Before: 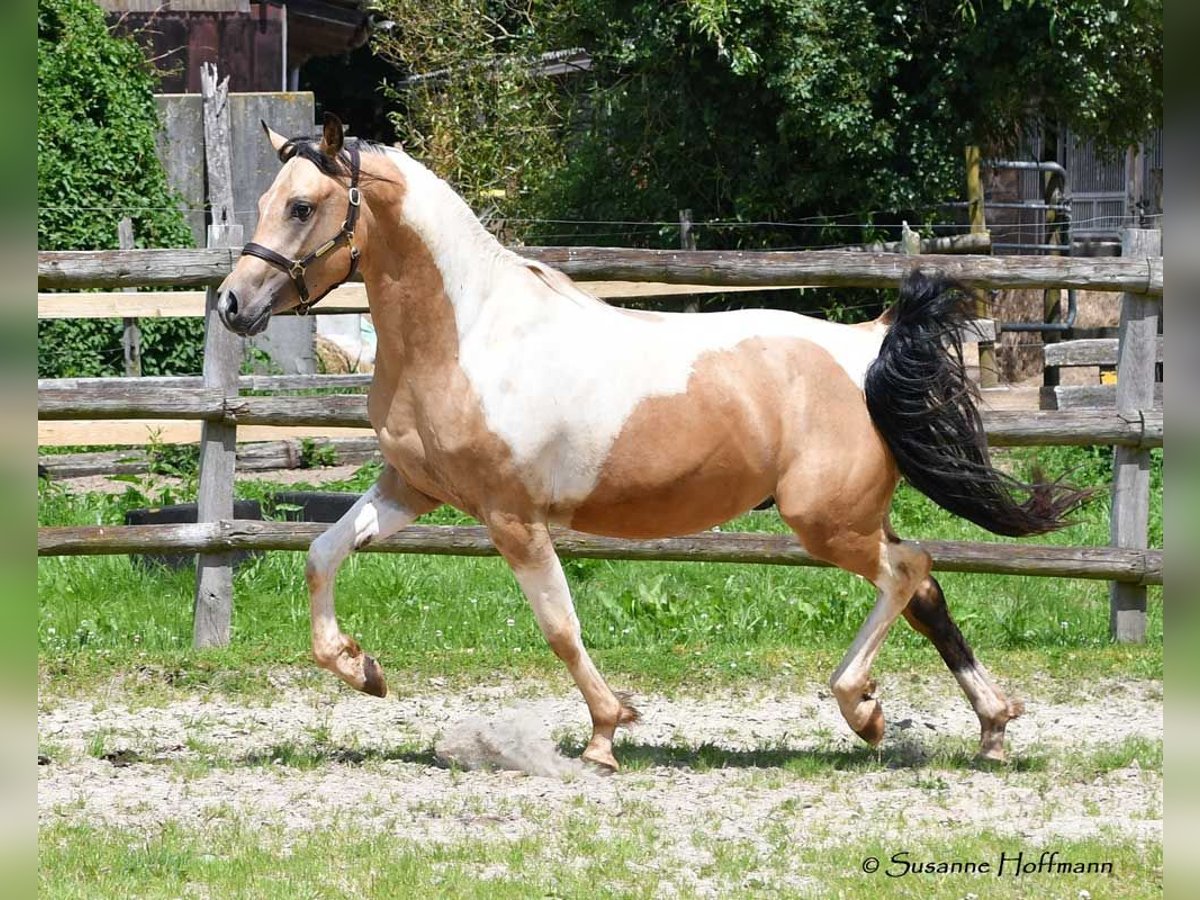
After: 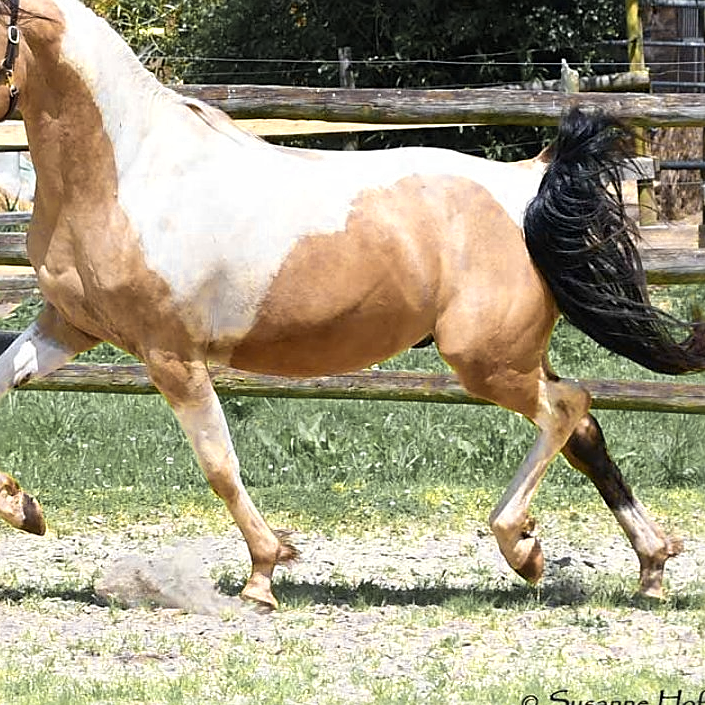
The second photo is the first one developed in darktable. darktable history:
sharpen: on, module defaults
velvia: on, module defaults
crop and rotate: left 28.472%, top 18.028%, right 12.744%, bottom 3.619%
color zones: curves: ch0 [(0.004, 0.306) (0.107, 0.448) (0.252, 0.656) (0.41, 0.398) (0.595, 0.515) (0.768, 0.628)]; ch1 [(0.07, 0.323) (0.151, 0.452) (0.252, 0.608) (0.346, 0.221) (0.463, 0.189) (0.61, 0.368) (0.735, 0.395) (0.921, 0.412)]; ch2 [(0, 0.476) (0.132, 0.512) (0.243, 0.512) (0.397, 0.48) (0.522, 0.376) (0.634, 0.536) (0.761, 0.46)]
